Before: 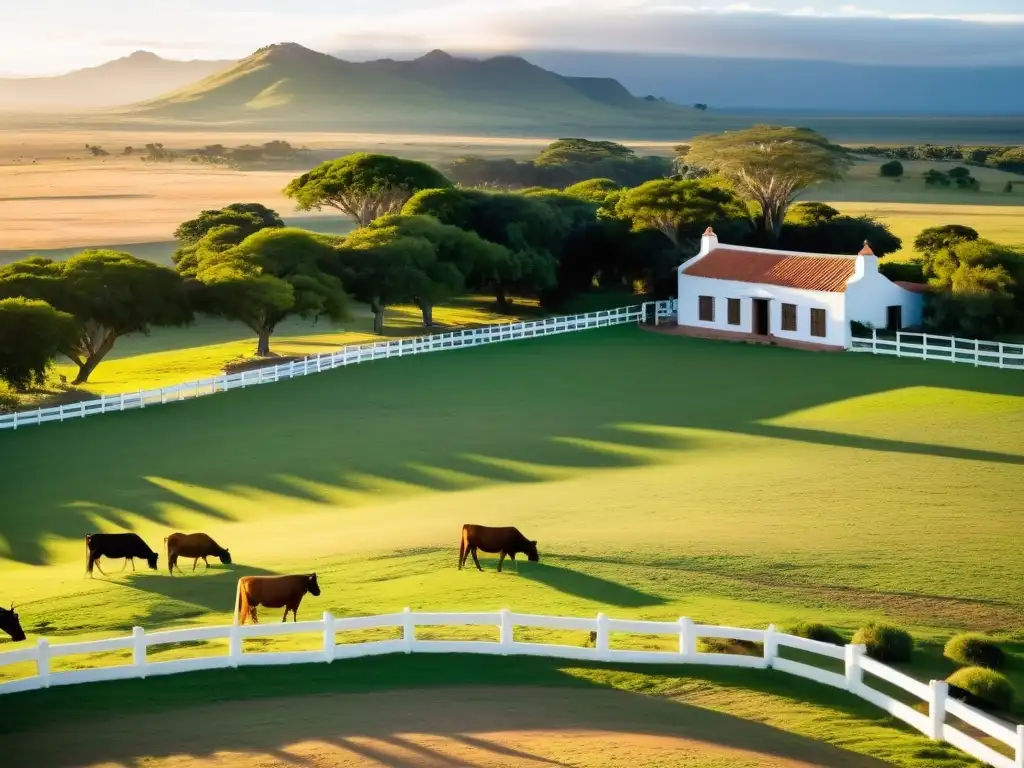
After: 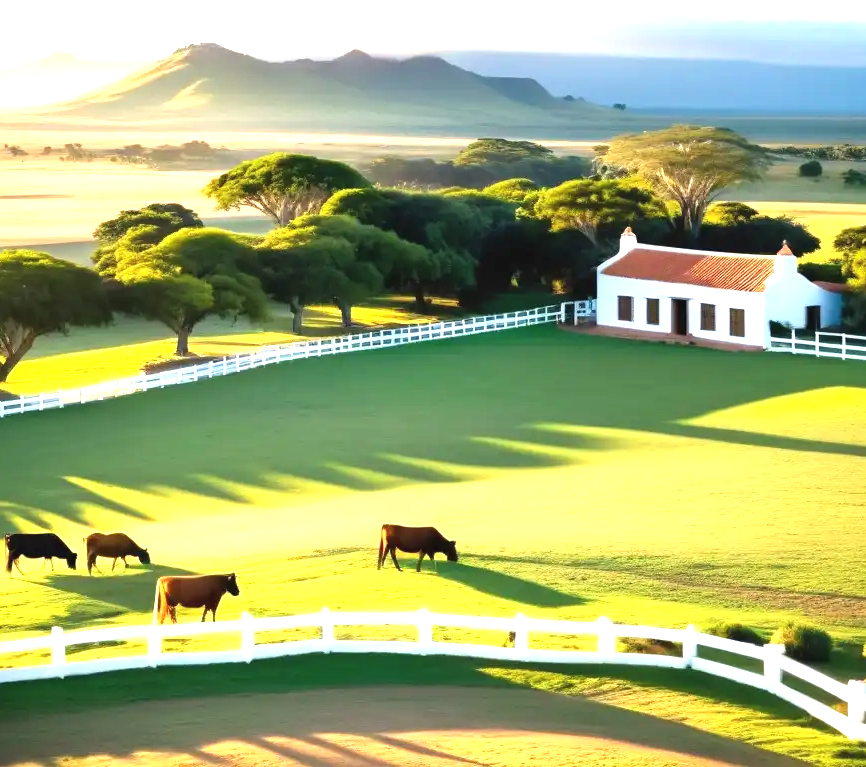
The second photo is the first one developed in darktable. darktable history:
crop: left 7.949%, right 7.413%
exposure: black level correction -0.002, exposure 1.115 EV, compensate highlight preservation false
